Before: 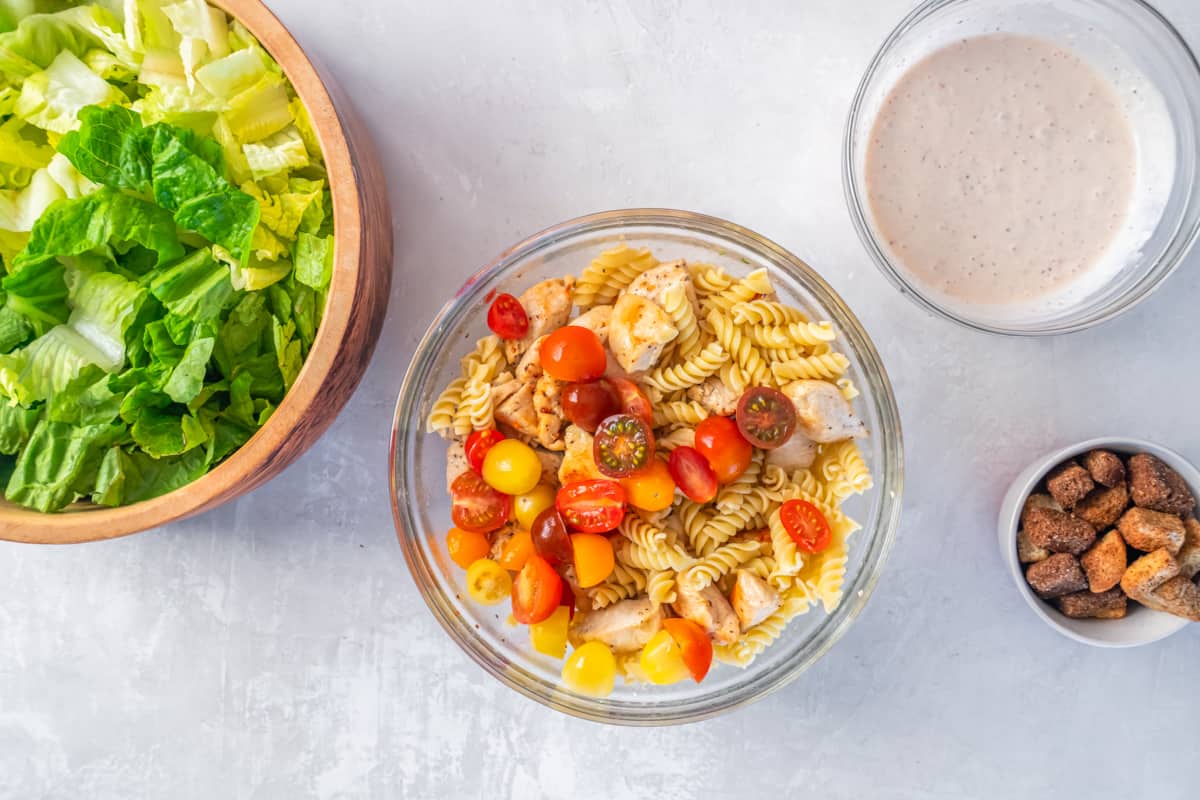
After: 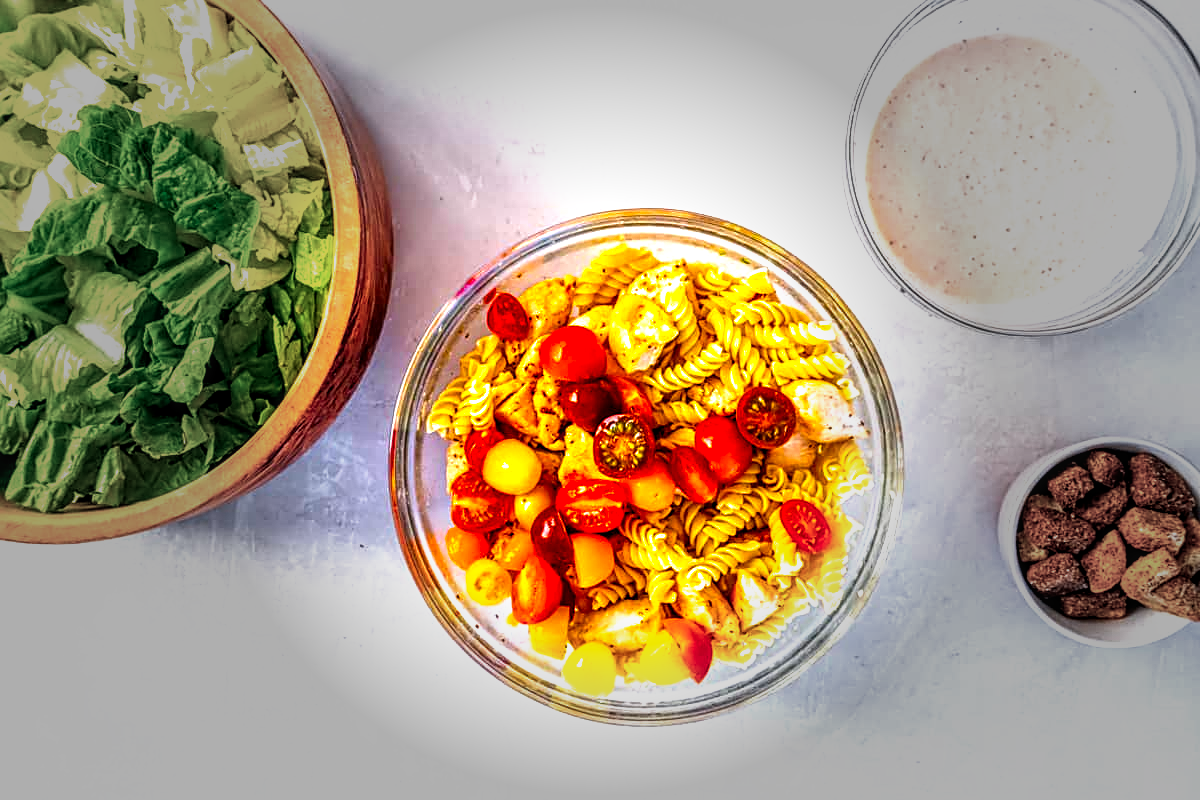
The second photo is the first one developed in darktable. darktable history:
color balance rgb: linear chroma grading › global chroma 25%, perceptual saturation grading › global saturation 50%
sharpen: on, module defaults
local contrast: detail 130%
filmic rgb: black relative exposure -8.2 EV, white relative exposure 2.2 EV, threshold 3 EV, hardness 7.11, latitude 85.74%, contrast 1.696, highlights saturation mix -4%, shadows ↔ highlights balance -2.69%, preserve chrominance no, color science v5 (2021), contrast in shadows safe, contrast in highlights safe, enable highlight reconstruction true
vignetting: fall-off start 31.28%, fall-off radius 34.64%, brightness -0.575
